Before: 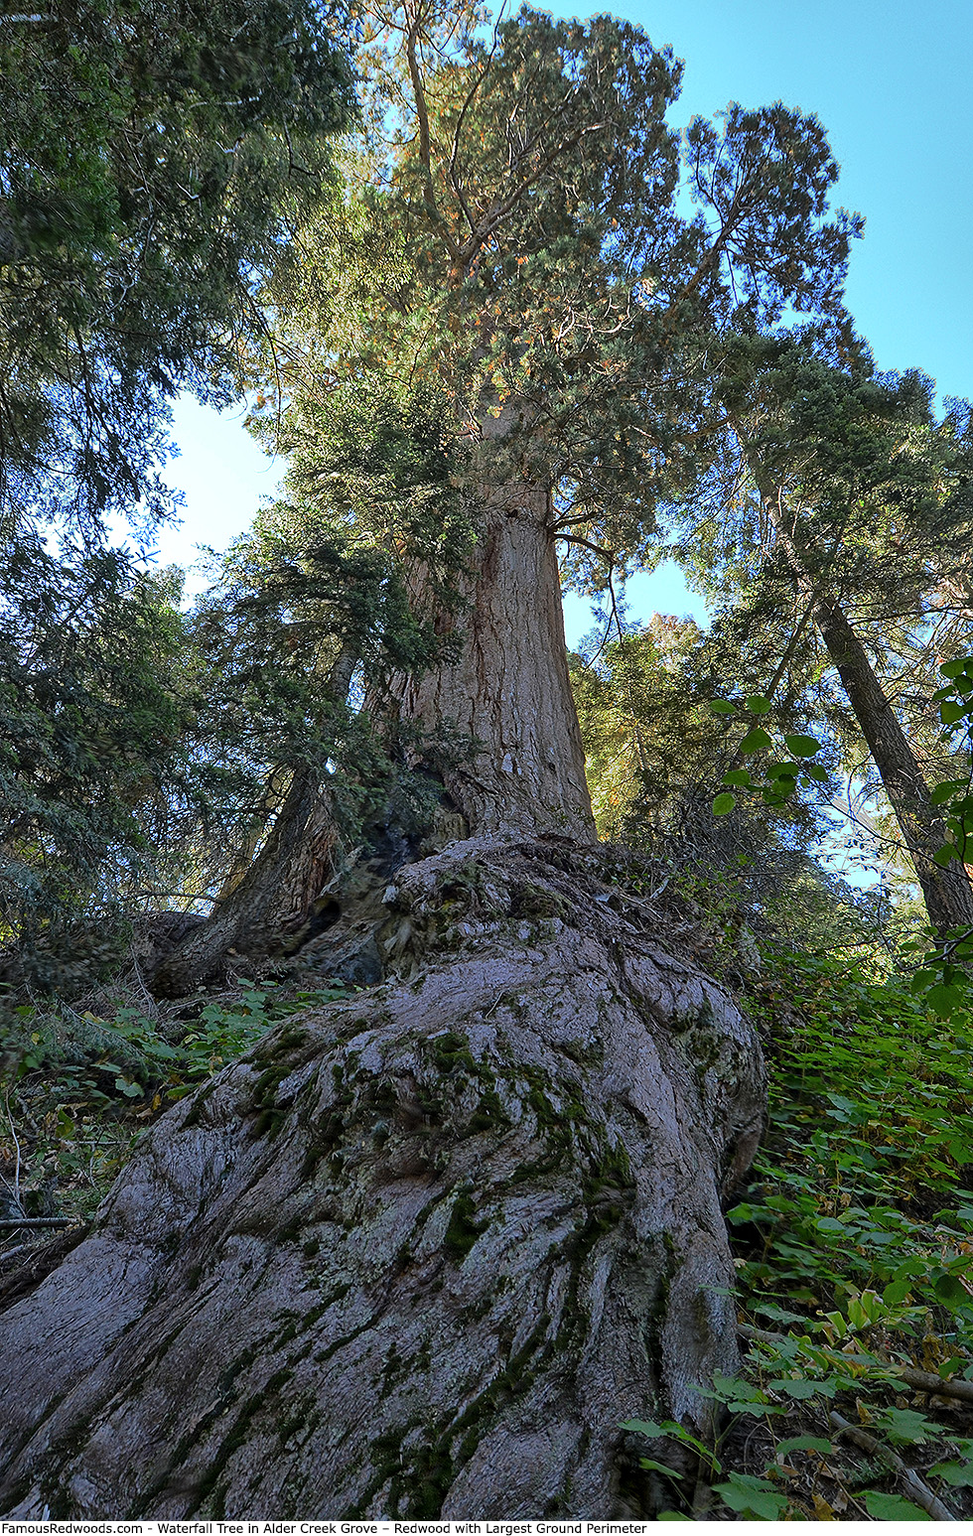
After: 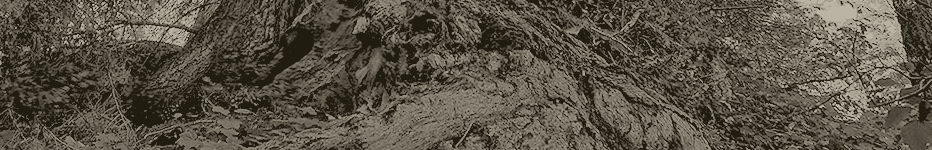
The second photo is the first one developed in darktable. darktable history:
exposure: exposure -0.048 EV, compensate highlight preservation false
crop and rotate: top 59.084%, bottom 30.916%
tone equalizer: -8 EV -0.417 EV, -7 EV -0.389 EV, -6 EV -0.333 EV, -5 EV -0.222 EV, -3 EV 0.222 EV, -2 EV 0.333 EV, -1 EV 0.389 EV, +0 EV 0.417 EV, edges refinement/feathering 500, mask exposure compensation -1.57 EV, preserve details no
rotate and perspective: rotation 0.074°, lens shift (vertical) 0.096, lens shift (horizontal) -0.041, crop left 0.043, crop right 0.952, crop top 0.024, crop bottom 0.979
contrast brightness saturation: contrast 0.1, brightness 0.3, saturation 0.14
colorize: hue 41.44°, saturation 22%, source mix 60%, lightness 10.61%
rgb levels: levels [[0.013, 0.434, 0.89], [0, 0.5, 1], [0, 0.5, 1]]
